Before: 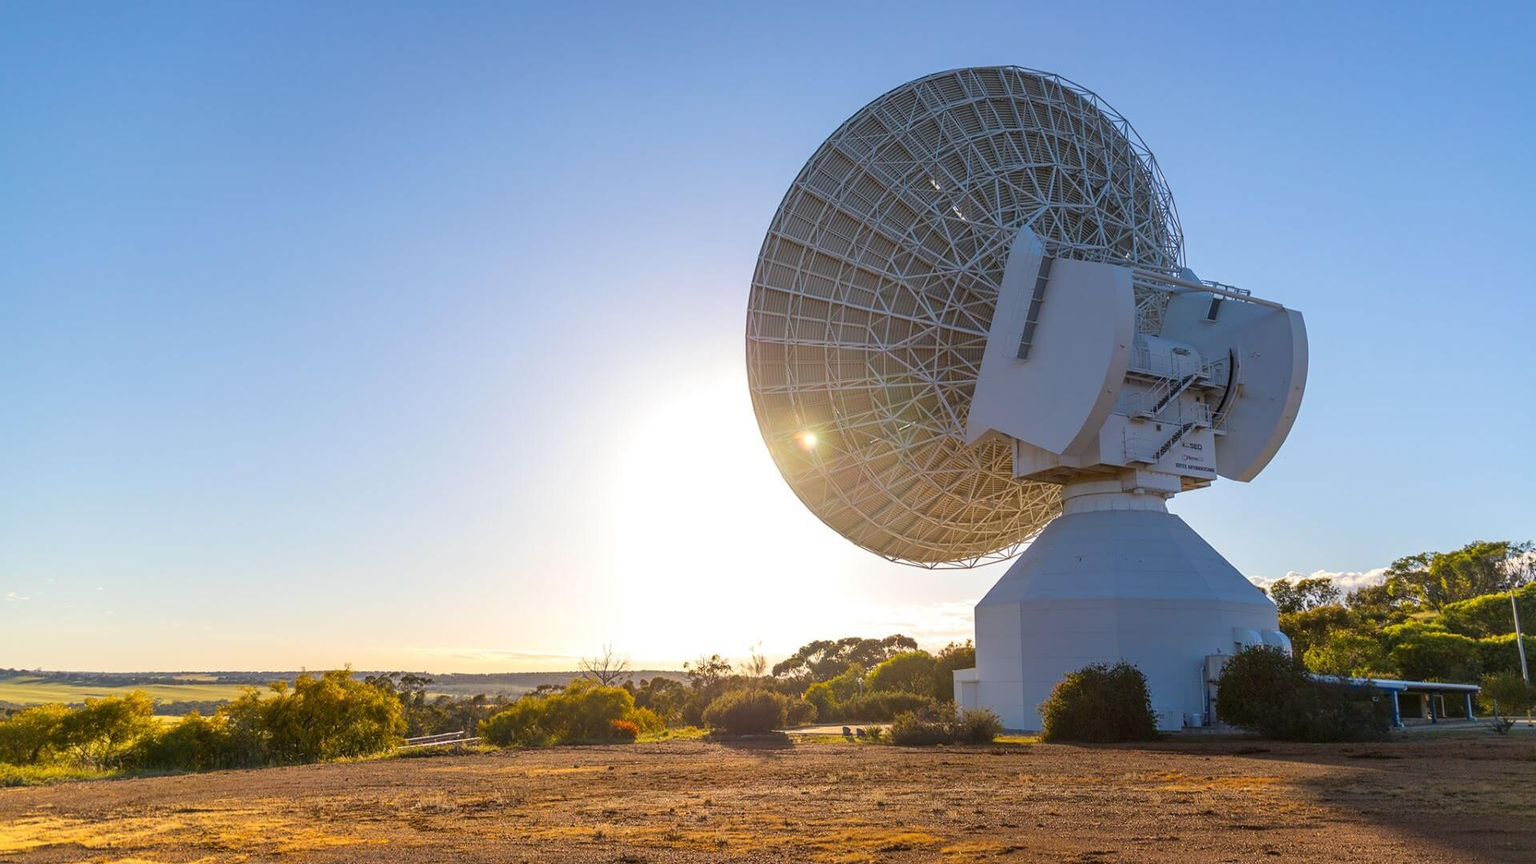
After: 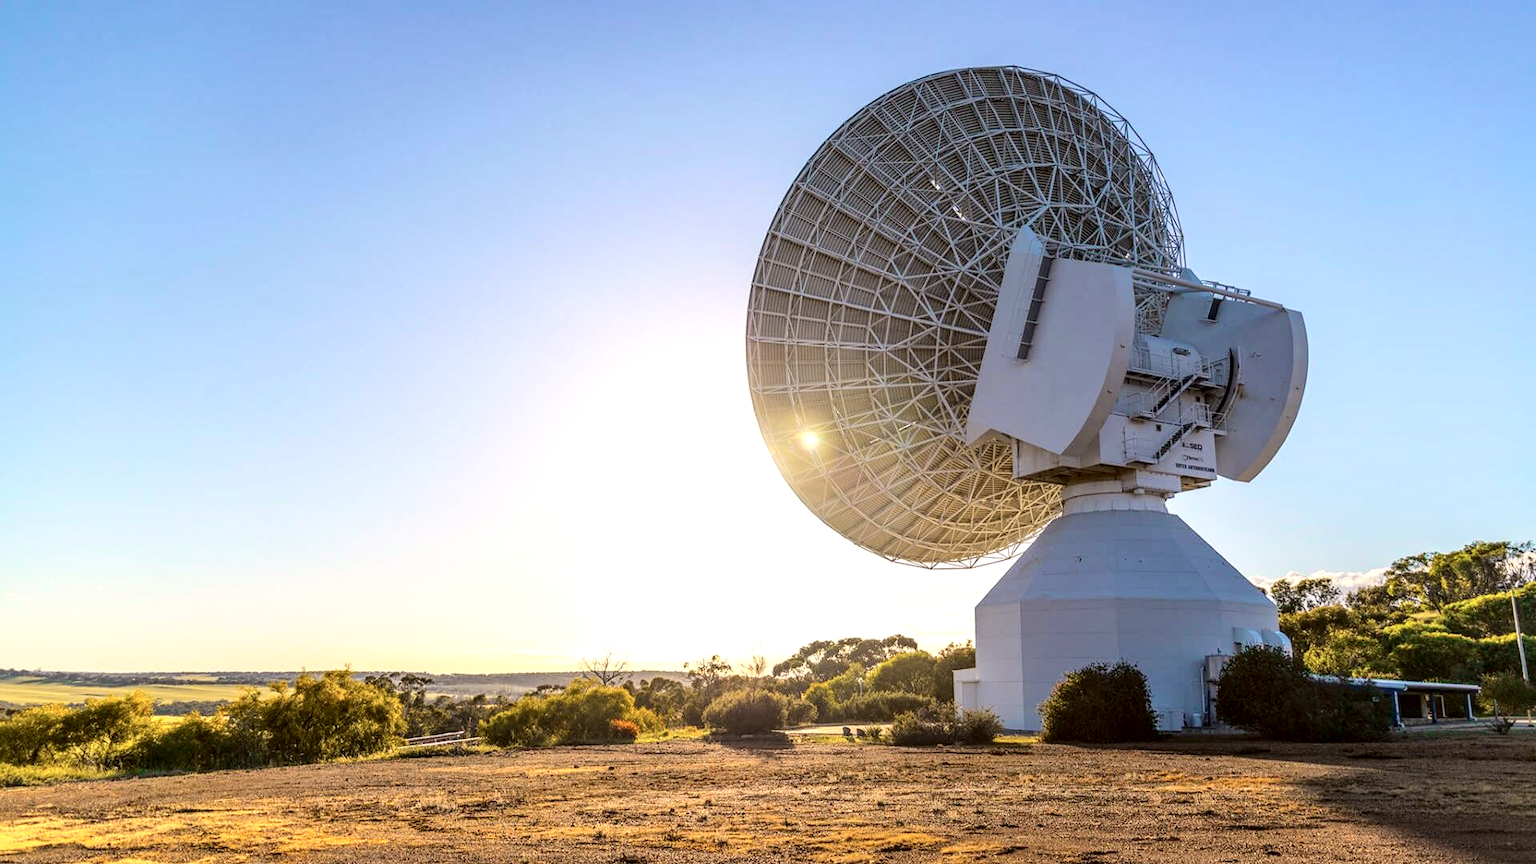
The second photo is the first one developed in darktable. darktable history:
levels: levels [0, 0.498, 0.996]
local contrast: highlights 40%, shadows 60%, detail 137%, midtone range 0.521
velvia: strength 8.83%
tone curve: curves: ch0 [(0, 0.023) (0.1, 0.084) (0.184, 0.168) (0.45, 0.54) (0.57, 0.683) (0.722, 0.825) (0.877, 0.948) (1, 1)]; ch1 [(0, 0) (0.414, 0.395) (0.453, 0.437) (0.502, 0.509) (0.521, 0.519) (0.573, 0.568) (0.618, 0.61) (0.654, 0.642) (1, 1)]; ch2 [(0, 0) (0.421, 0.43) (0.45, 0.463) (0.492, 0.504) (0.511, 0.519) (0.557, 0.557) (0.602, 0.605) (1, 1)], color space Lab, independent channels, preserve colors none
